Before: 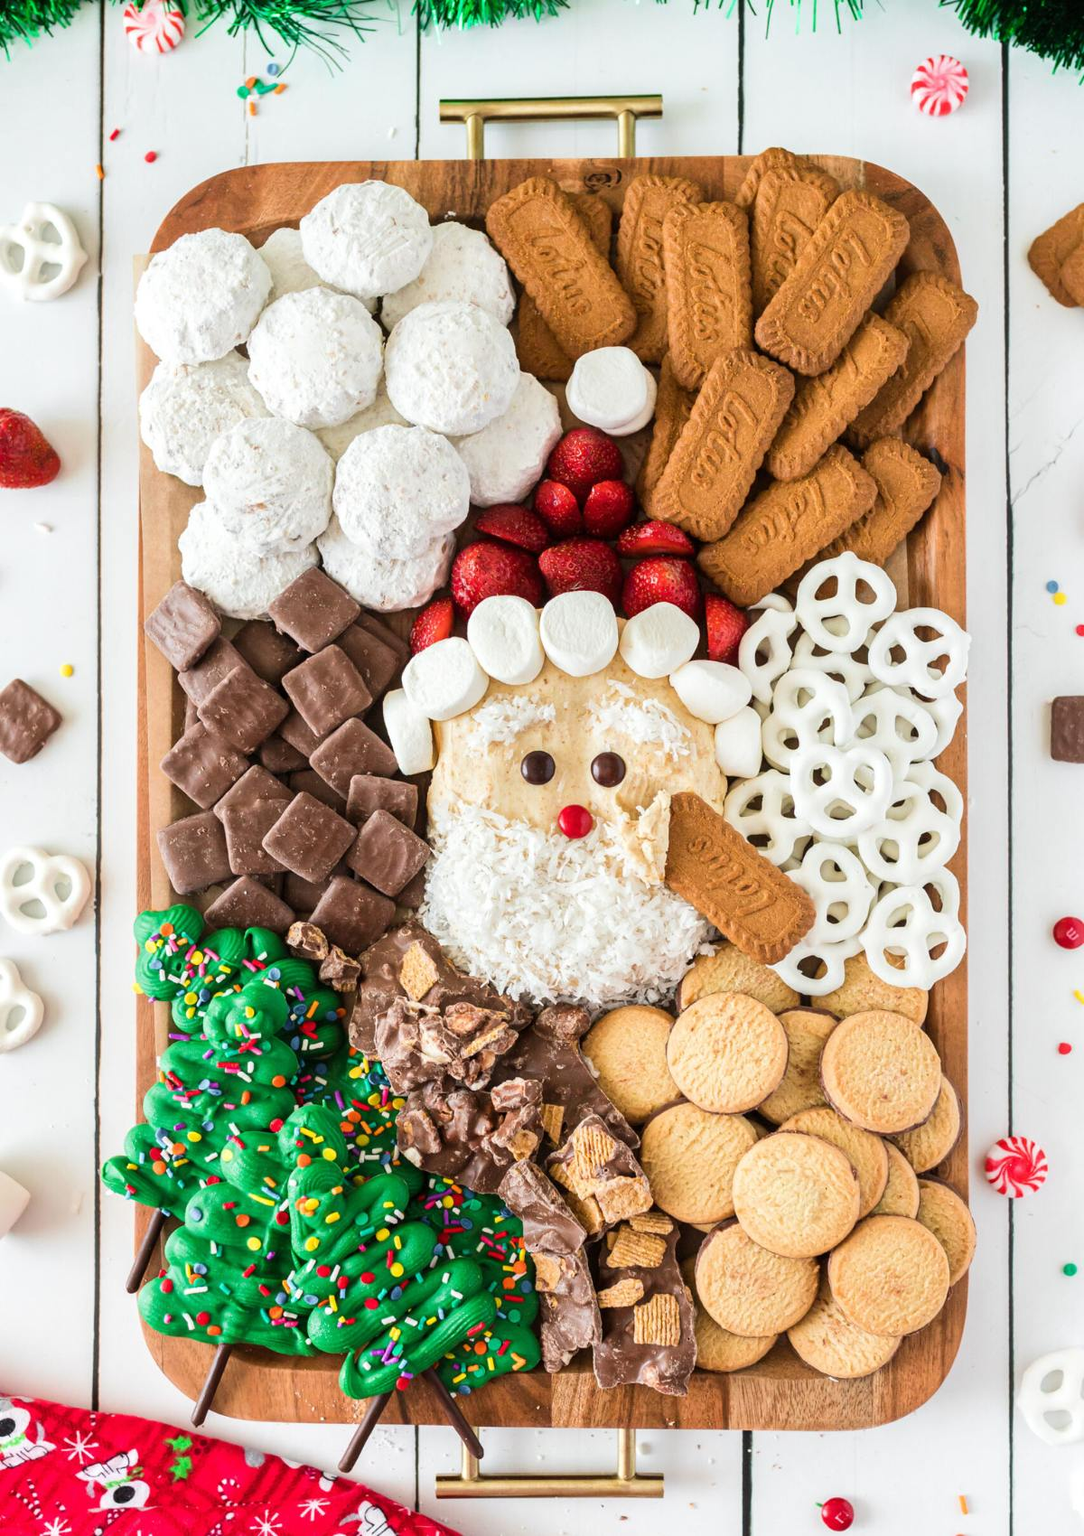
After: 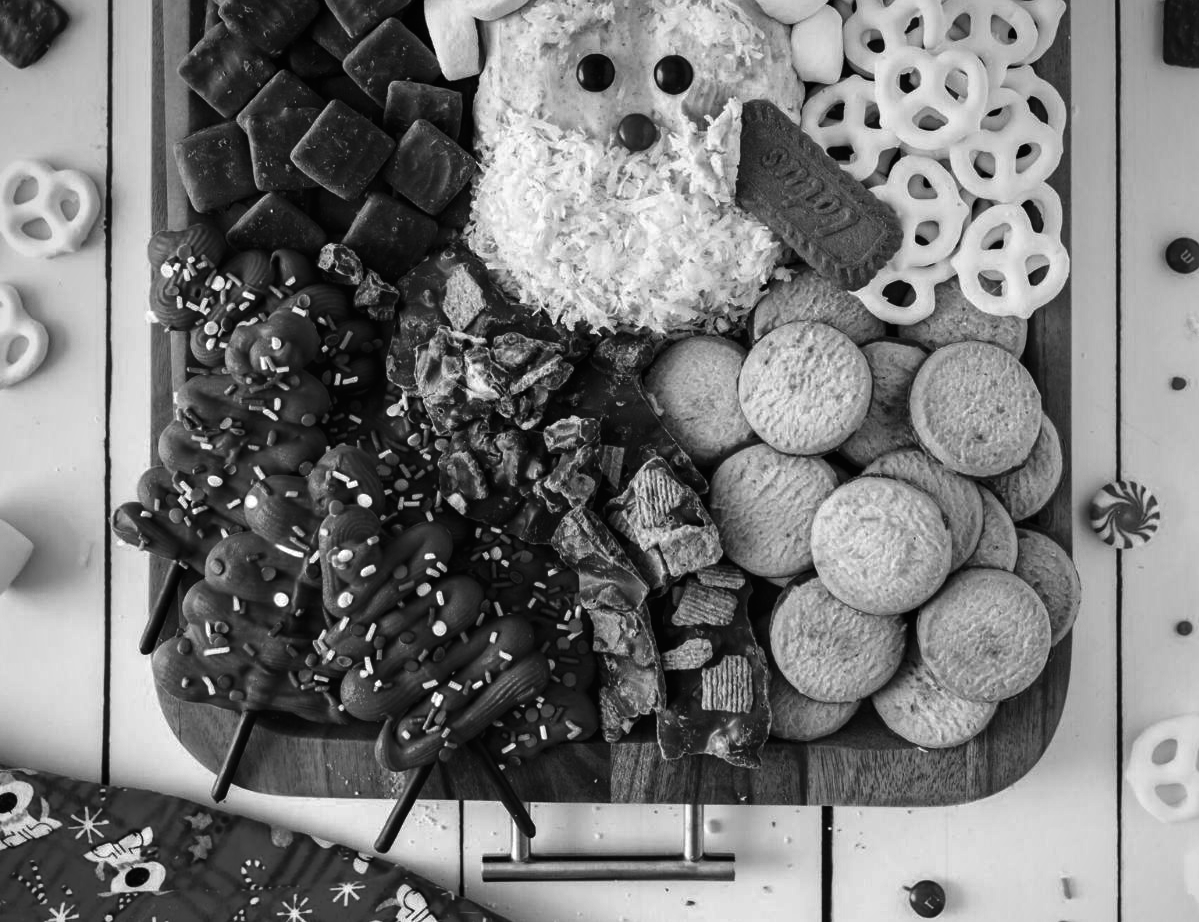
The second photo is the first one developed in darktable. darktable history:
crop and rotate: top 45.76%, right 0.026%
exposure: black level correction 0, exposure 0 EV, compensate highlight preservation false
contrast brightness saturation: brightness -0.526
vignetting: fall-off start 74.64%, fall-off radius 66.5%, center (-0.03, 0.242)
color zones: curves: ch0 [(0.002, 0.593) (0.143, 0.417) (0.285, 0.541) (0.455, 0.289) (0.608, 0.327) (0.727, 0.283) (0.869, 0.571) (1, 0.603)]; ch1 [(0, 0) (0.143, 0) (0.286, 0) (0.429, 0) (0.571, 0) (0.714, 0) (0.857, 0)]
local contrast: mode bilateral grid, contrast 100, coarseness 100, detail 90%, midtone range 0.2
